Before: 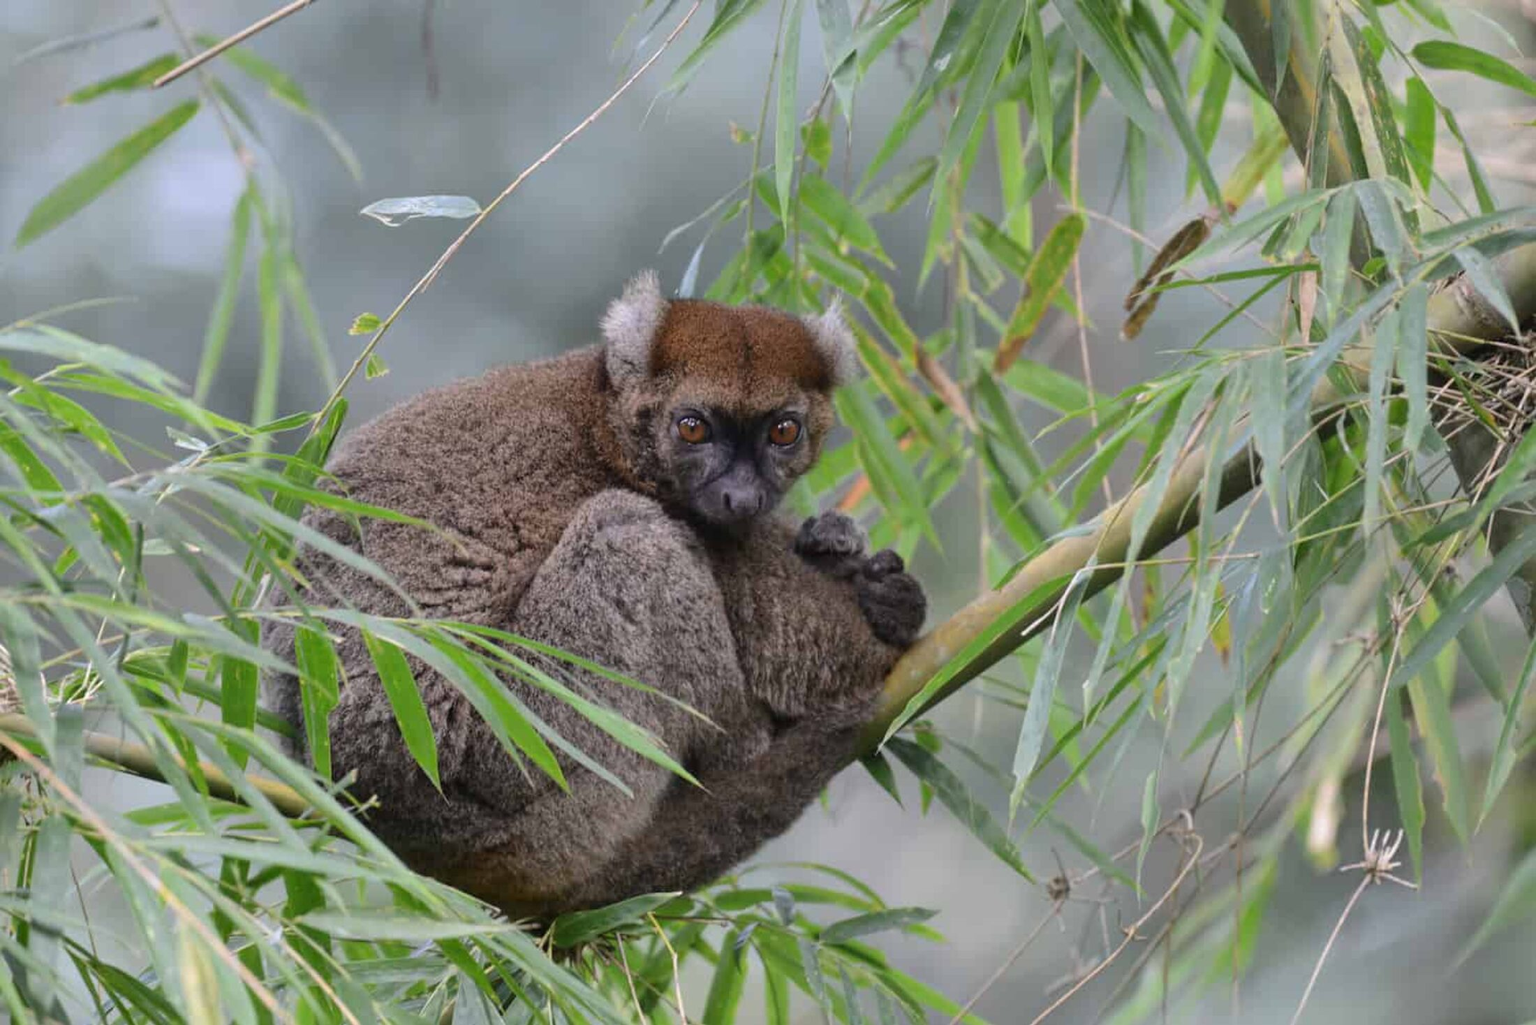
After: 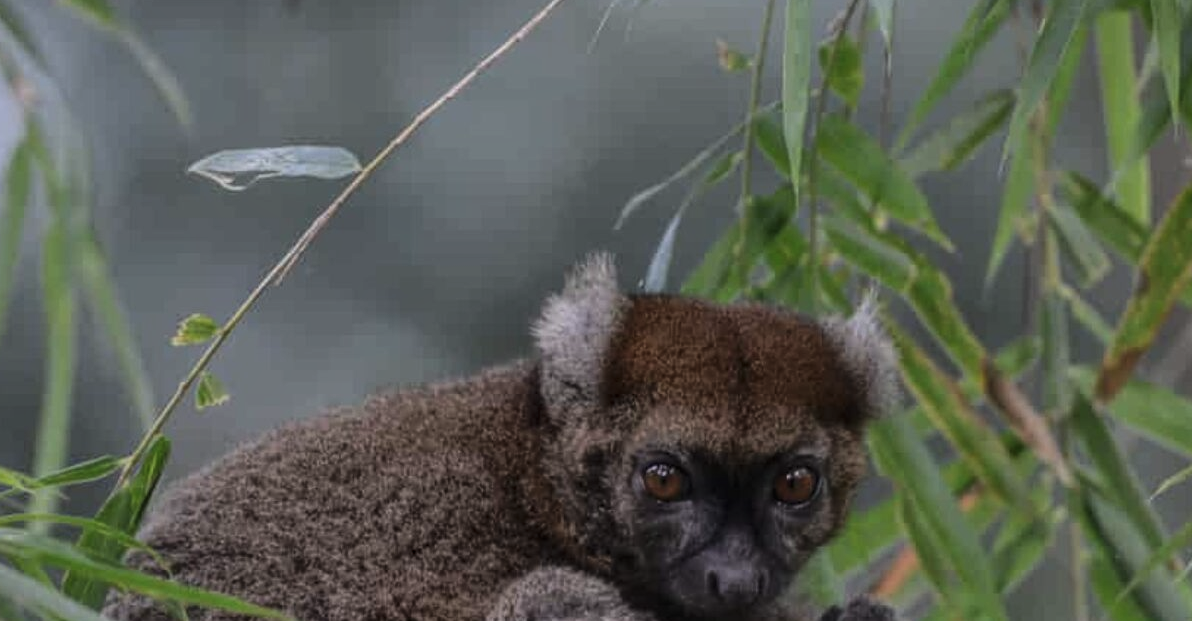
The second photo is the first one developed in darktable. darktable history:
crop: left 14.945%, top 9.147%, right 30.841%, bottom 48.5%
local contrast: highlights 93%, shadows 87%, detail 160%, midtone range 0.2
exposure: black level correction -0.017, exposure -1.114 EV, compensate exposure bias true, compensate highlight preservation false
tone equalizer: -8 EV -0.446 EV, -7 EV -0.369 EV, -6 EV -0.36 EV, -5 EV -0.202 EV, -3 EV 0.207 EV, -2 EV 0.314 EV, -1 EV 0.401 EV, +0 EV 0.426 EV, edges refinement/feathering 500, mask exposure compensation -1.57 EV, preserve details no
